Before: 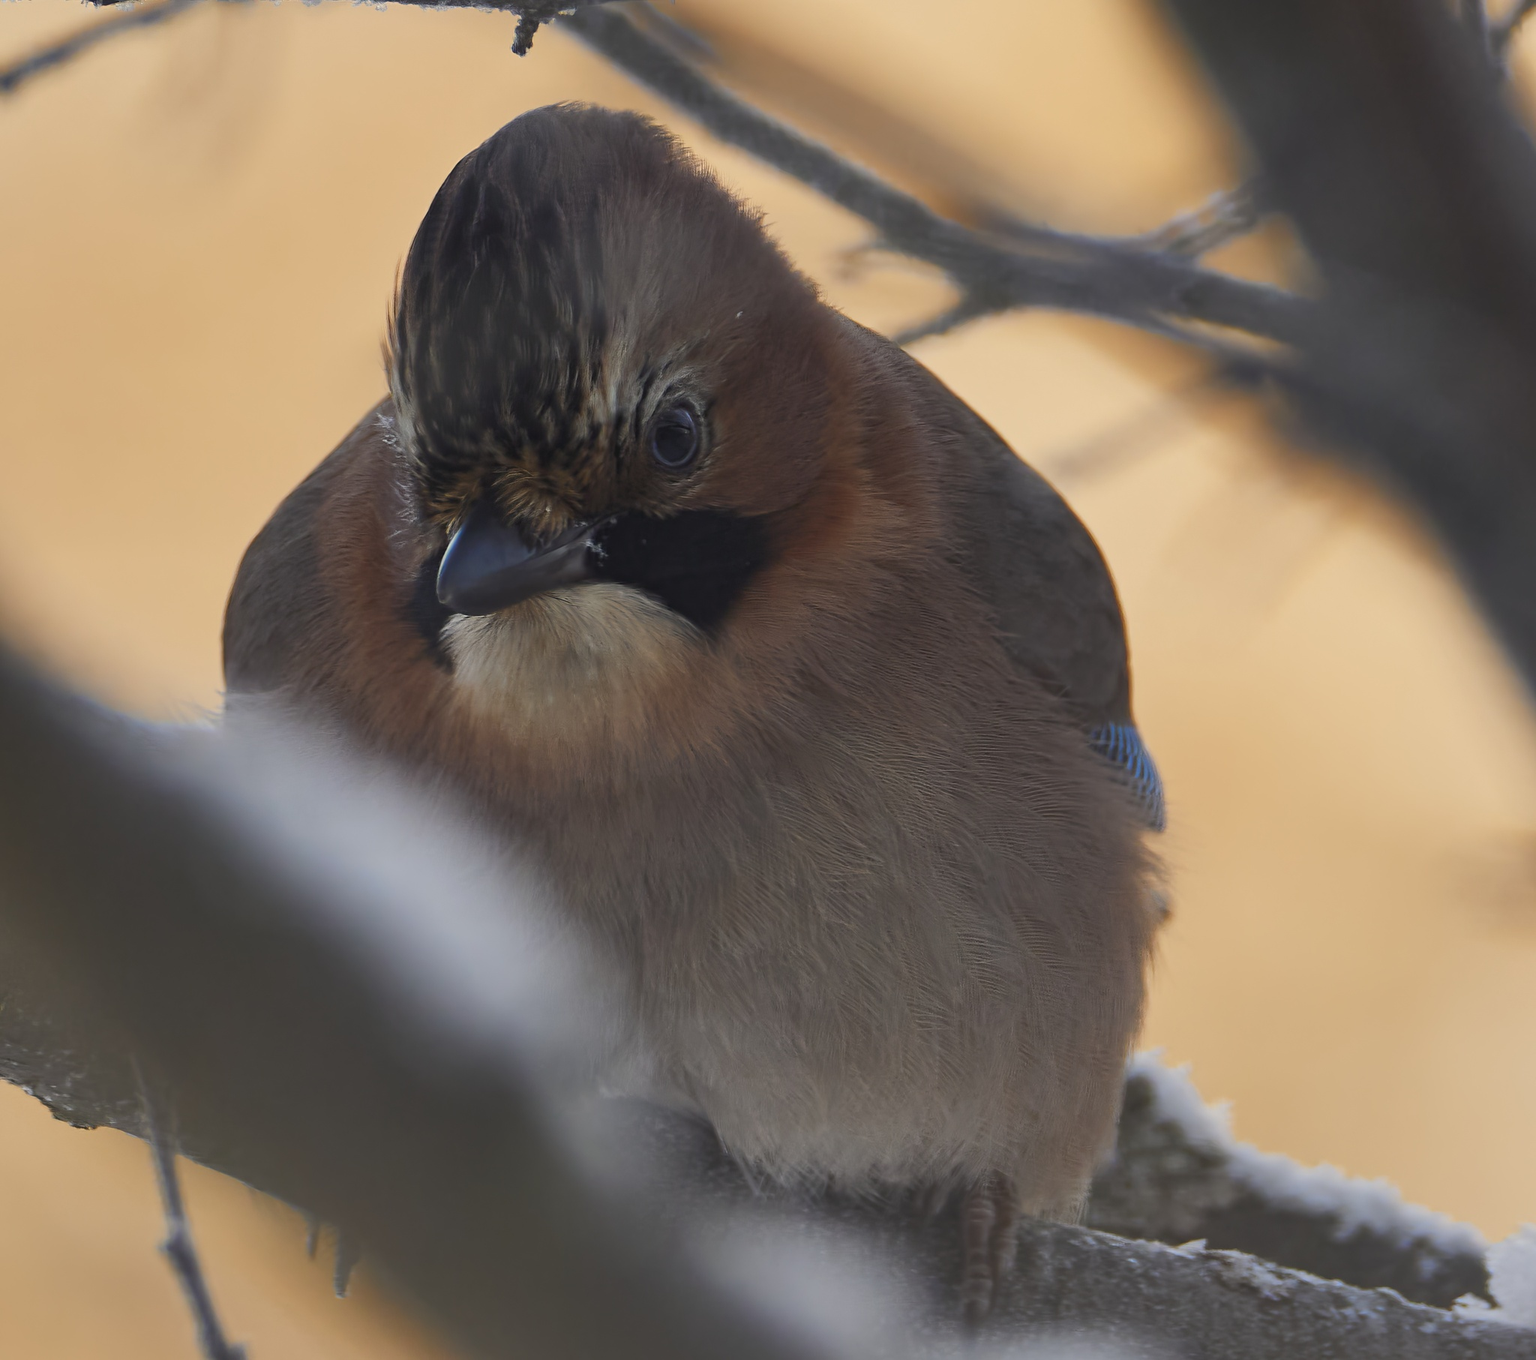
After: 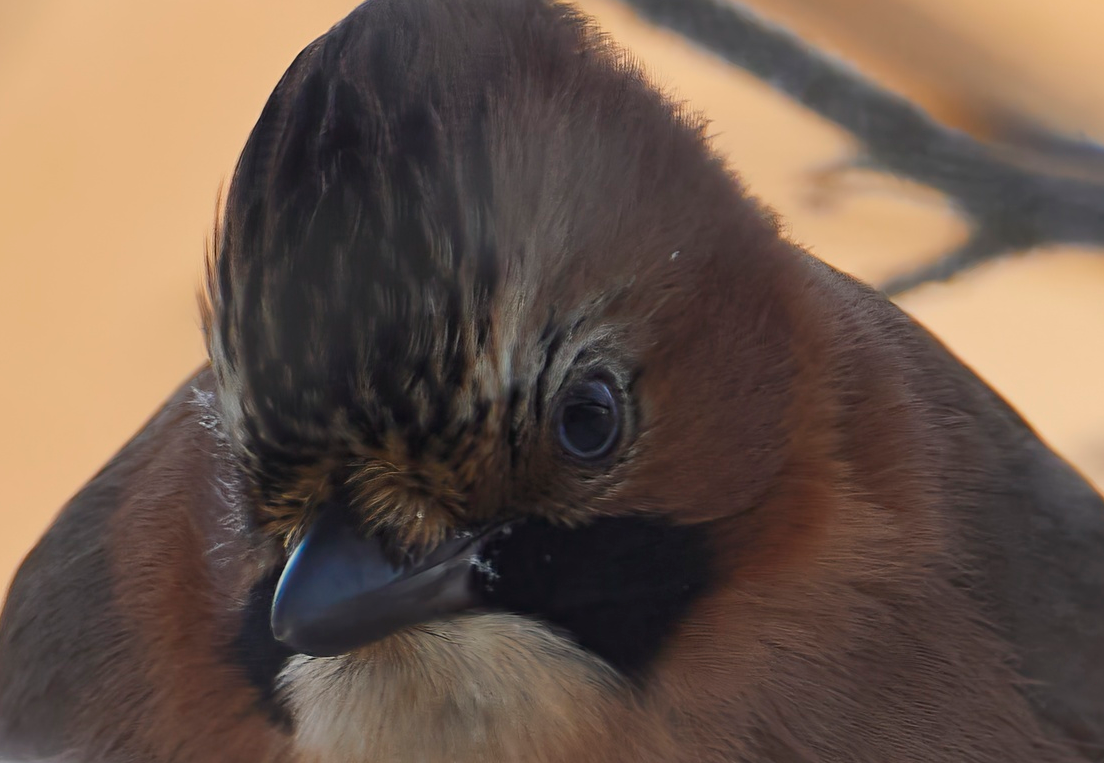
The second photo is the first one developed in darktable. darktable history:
crop: left 15.191%, top 9.077%, right 30.885%, bottom 48.799%
